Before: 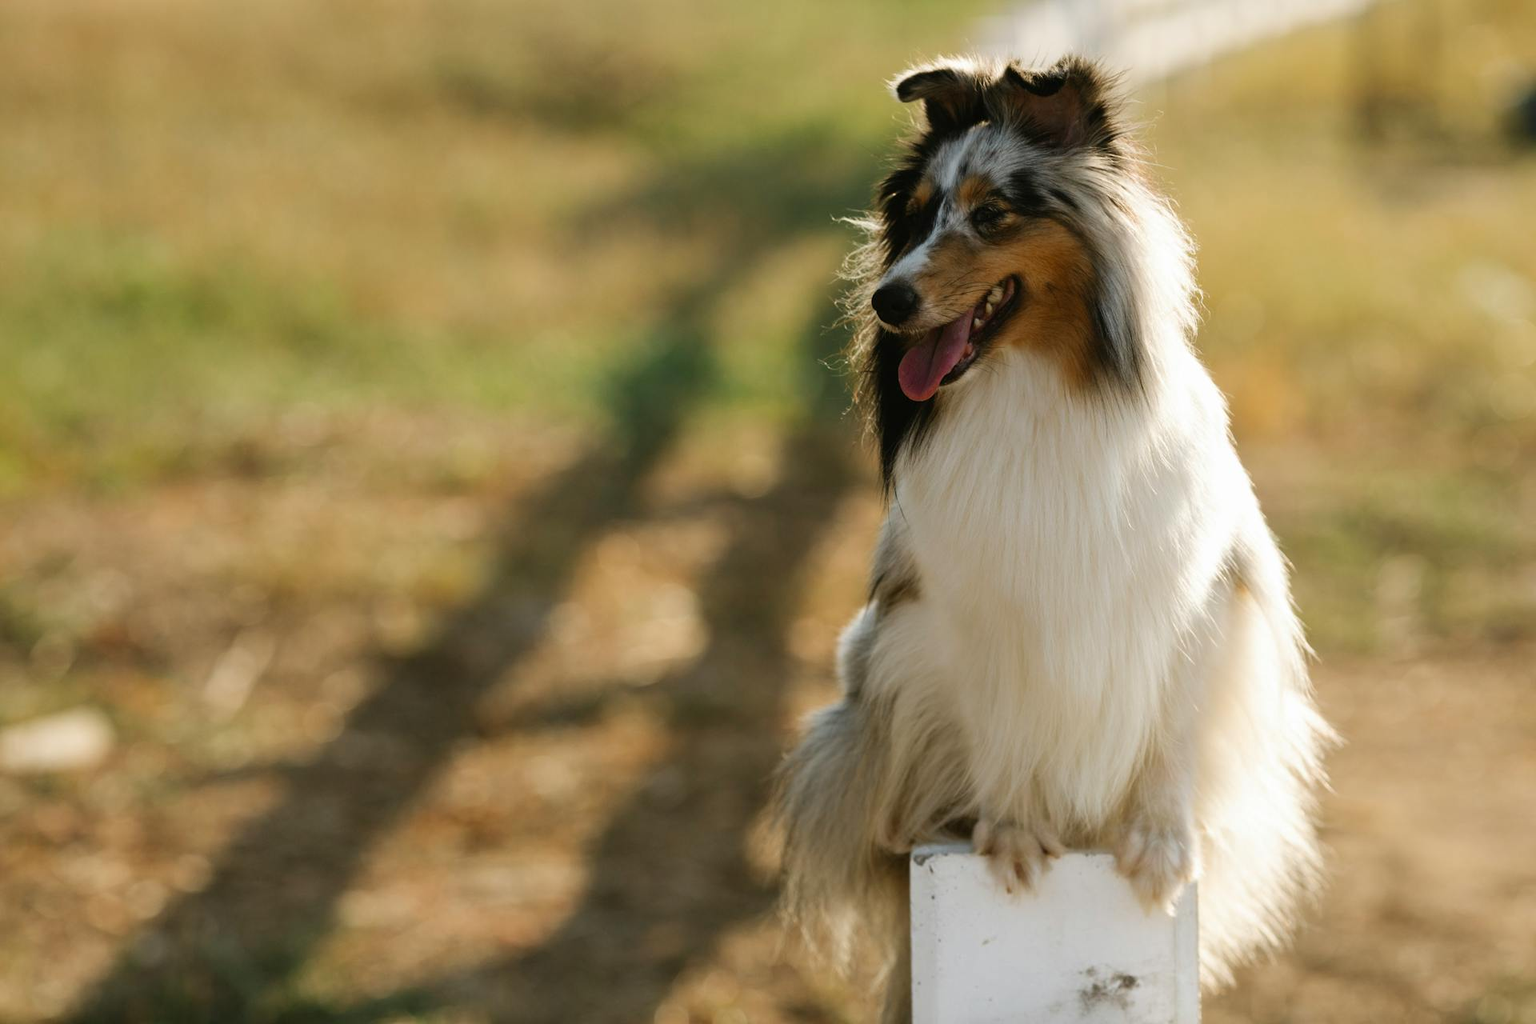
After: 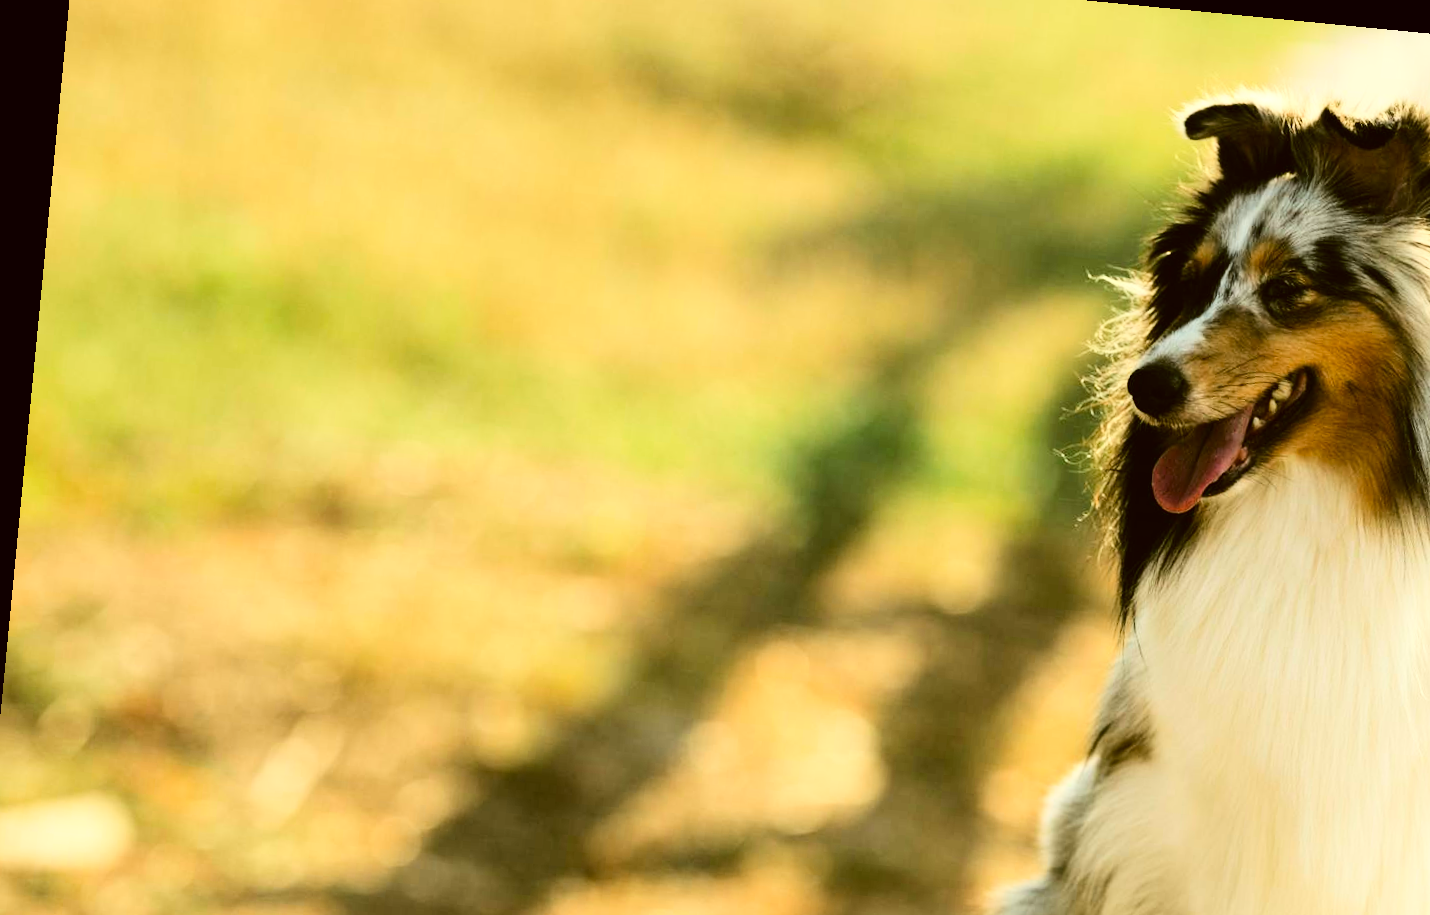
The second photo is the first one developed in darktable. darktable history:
base curve: curves: ch0 [(0, 0.003) (0.001, 0.002) (0.006, 0.004) (0.02, 0.022) (0.048, 0.086) (0.094, 0.234) (0.162, 0.431) (0.258, 0.629) (0.385, 0.8) (0.548, 0.918) (0.751, 0.988) (1, 1)]
color correction: highlights a* -1.56, highlights b* 10.64, shadows a* 0.931, shadows b* 18.72
crop and rotate: angle -5.52°, left 2.152%, top 6.613%, right 27.511%, bottom 30.595%
